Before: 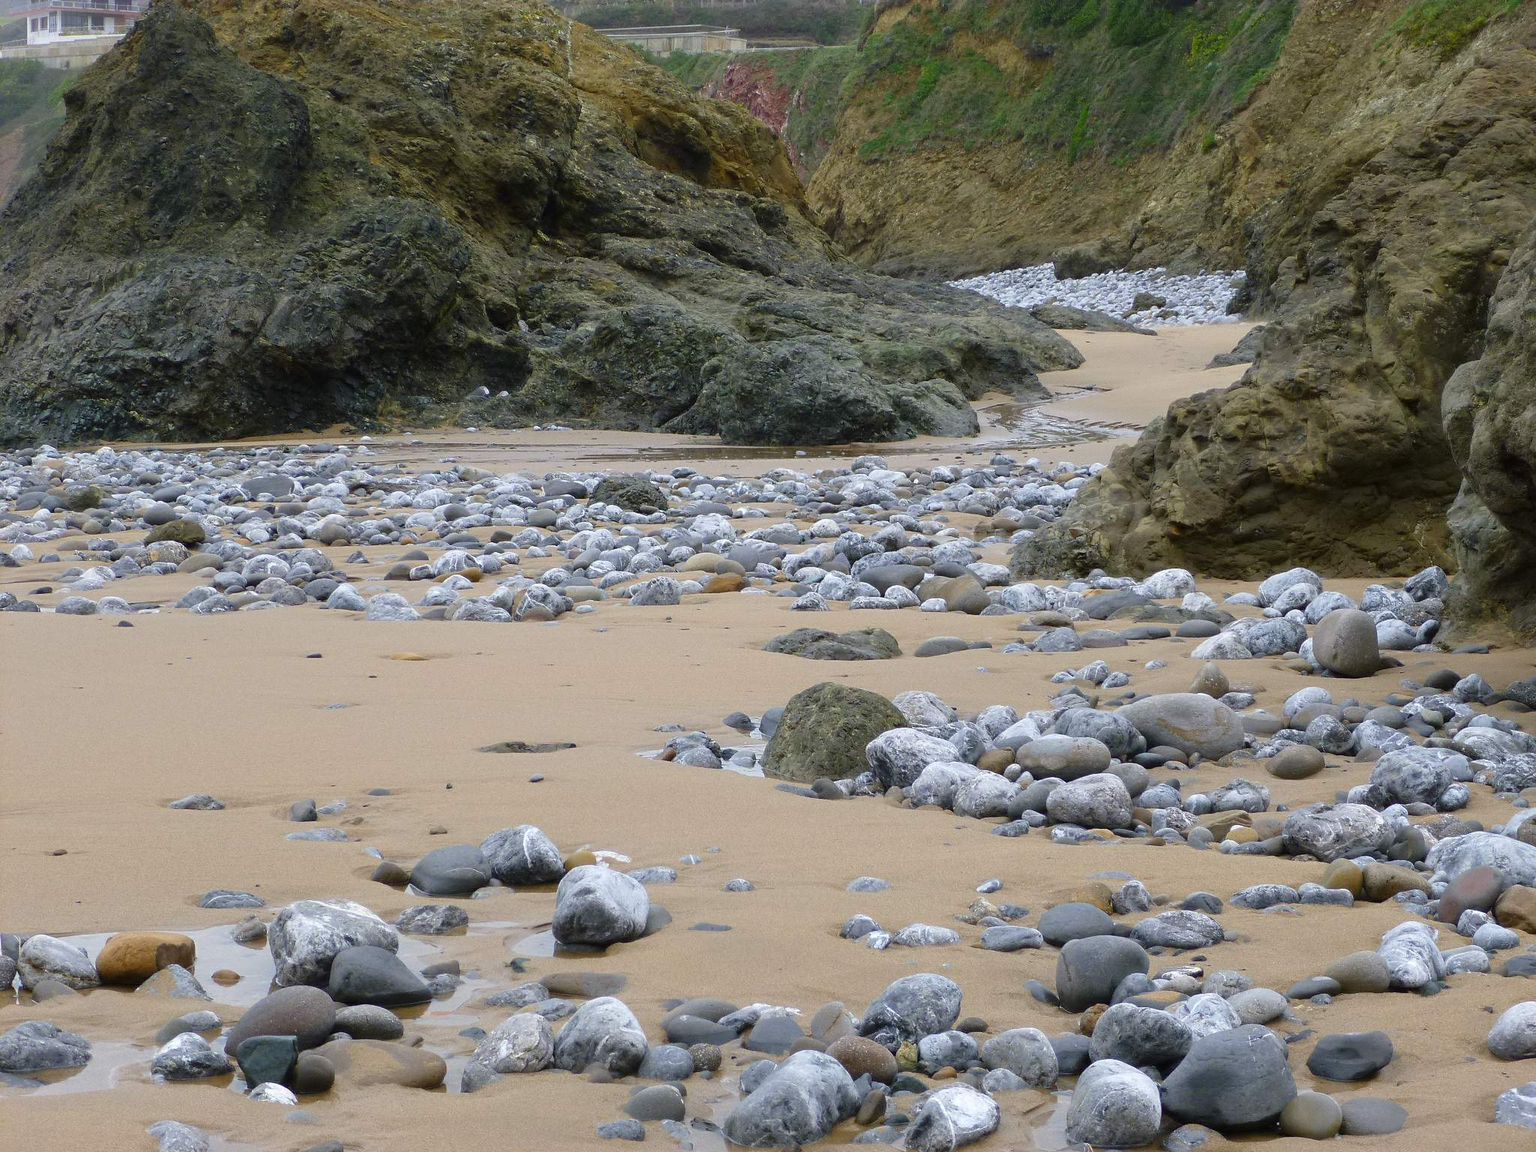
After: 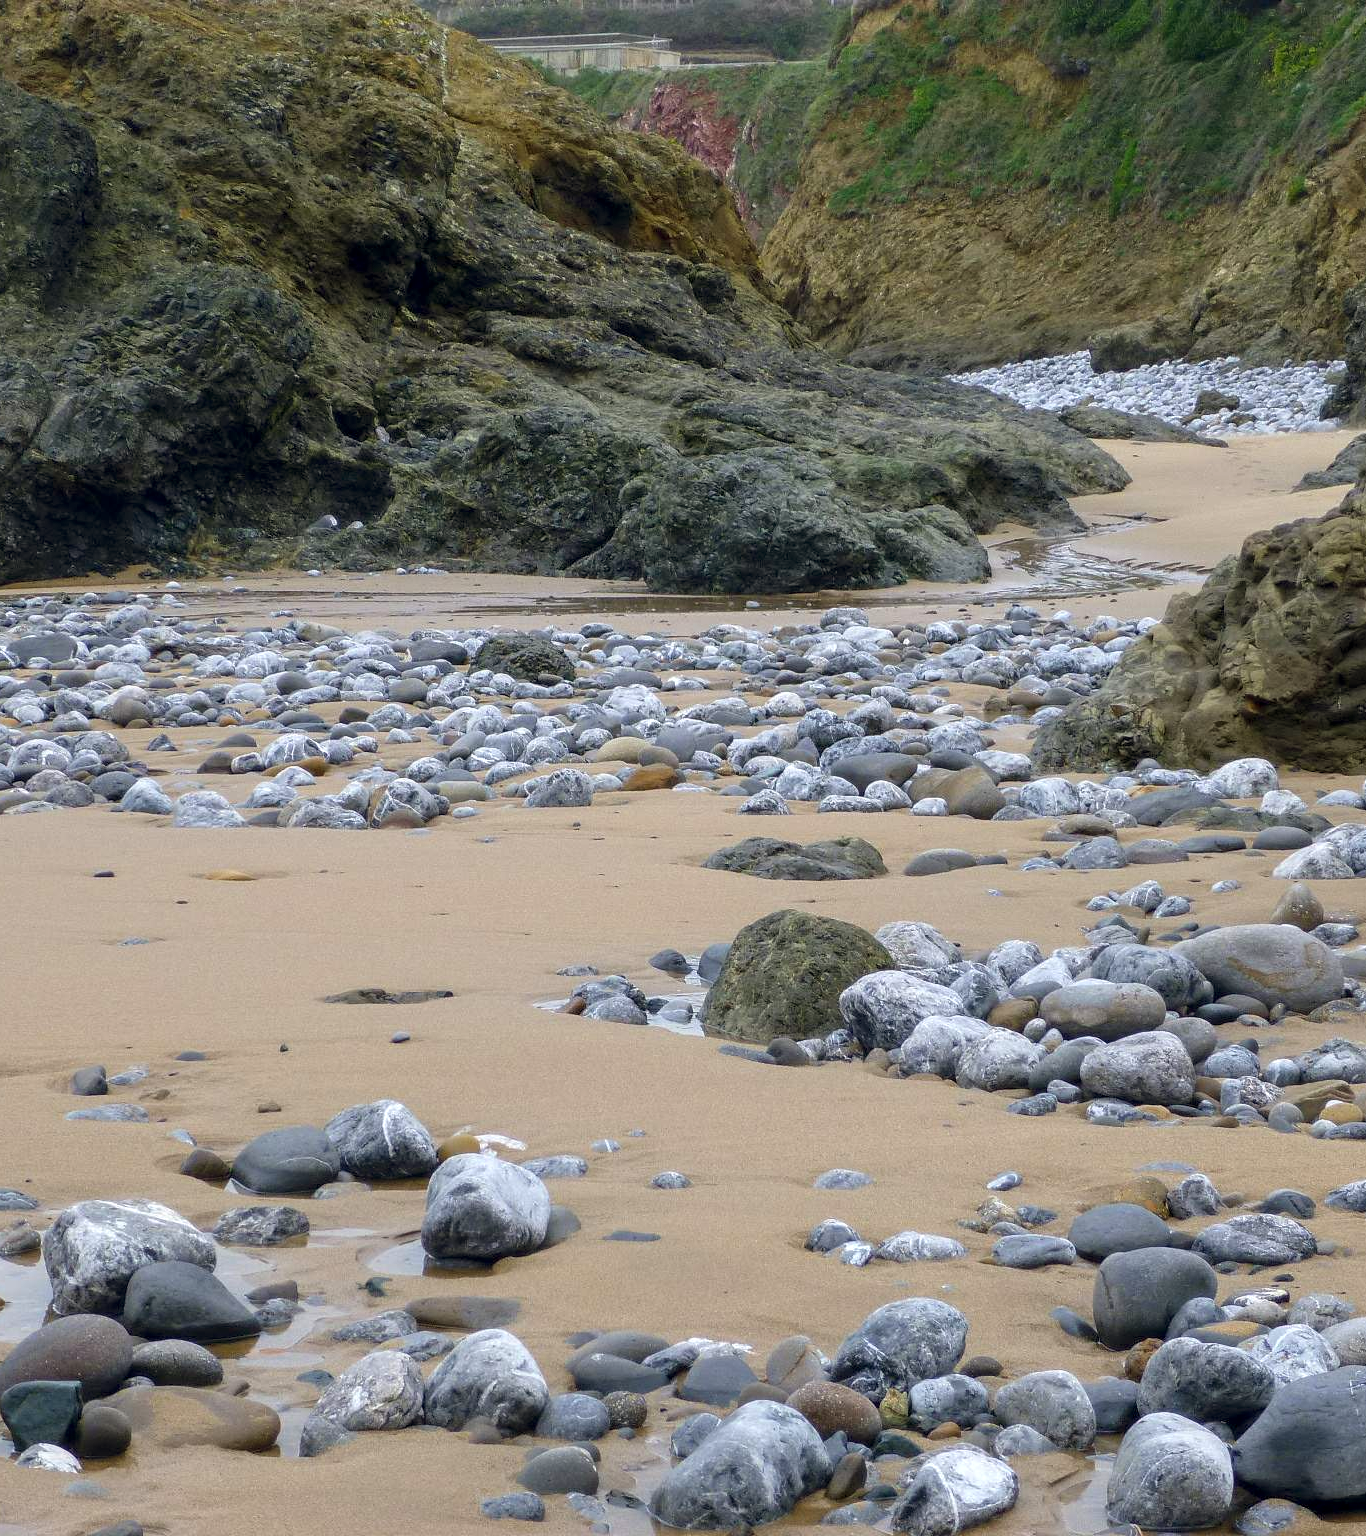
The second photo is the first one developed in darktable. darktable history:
color balance rgb: global offset › chroma 0.057%, global offset › hue 254.24°, perceptual saturation grading › global saturation 0.575%, global vibrance 20%
local contrast: on, module defaults
crop: left 15.429%, right 17.841%
